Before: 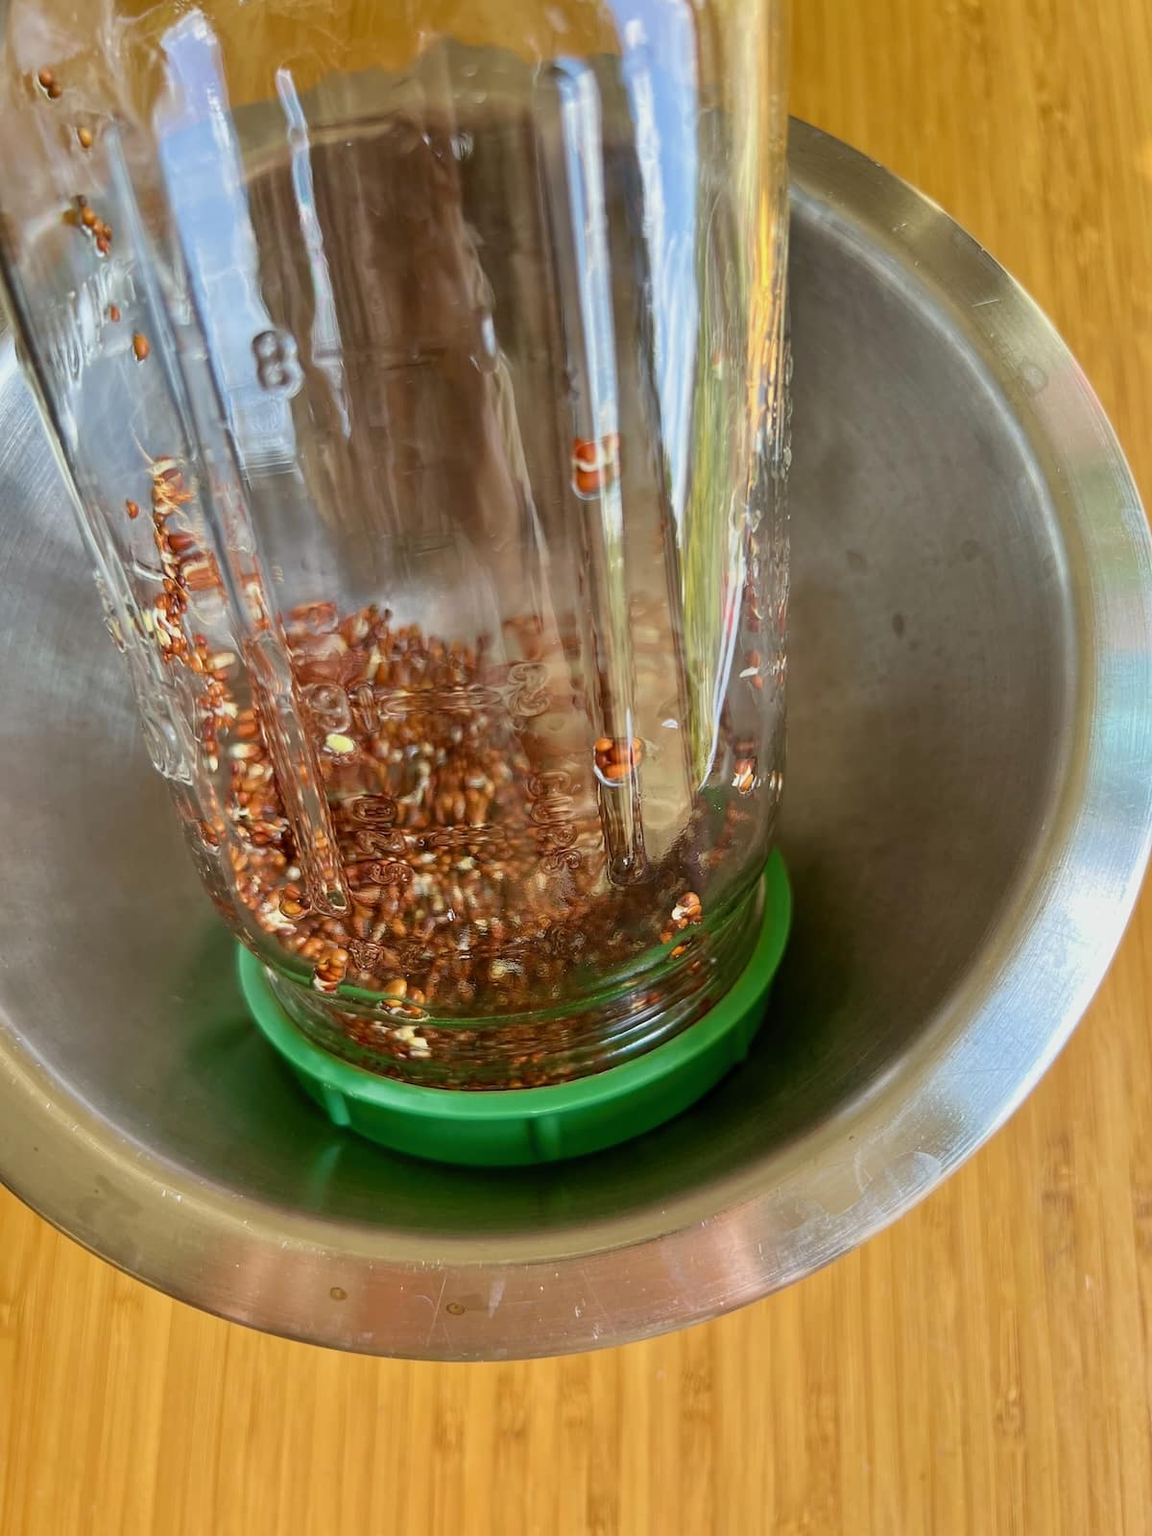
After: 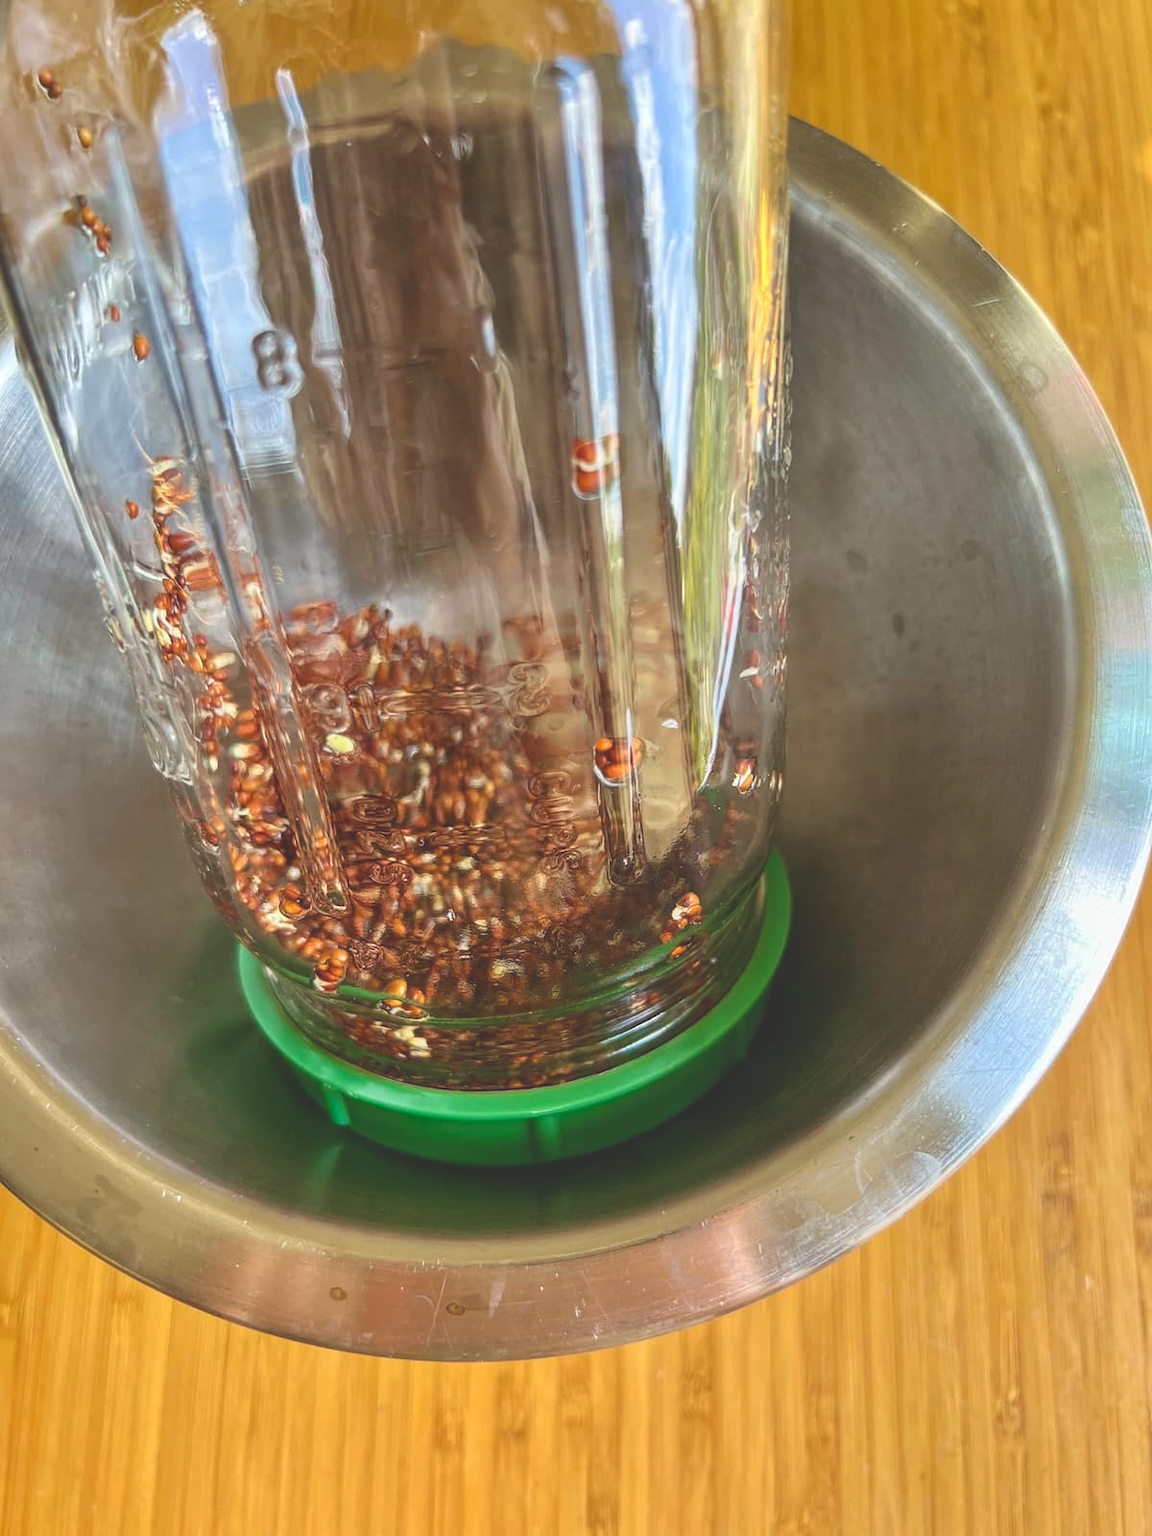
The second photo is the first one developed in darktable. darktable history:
exposure: black level correction -0.041, exposure 0.064 EV, compensate highlight preservation false
local contrast: on, module defaults
contrast brightness saturation: contrast 0.04, saturation 0.16
